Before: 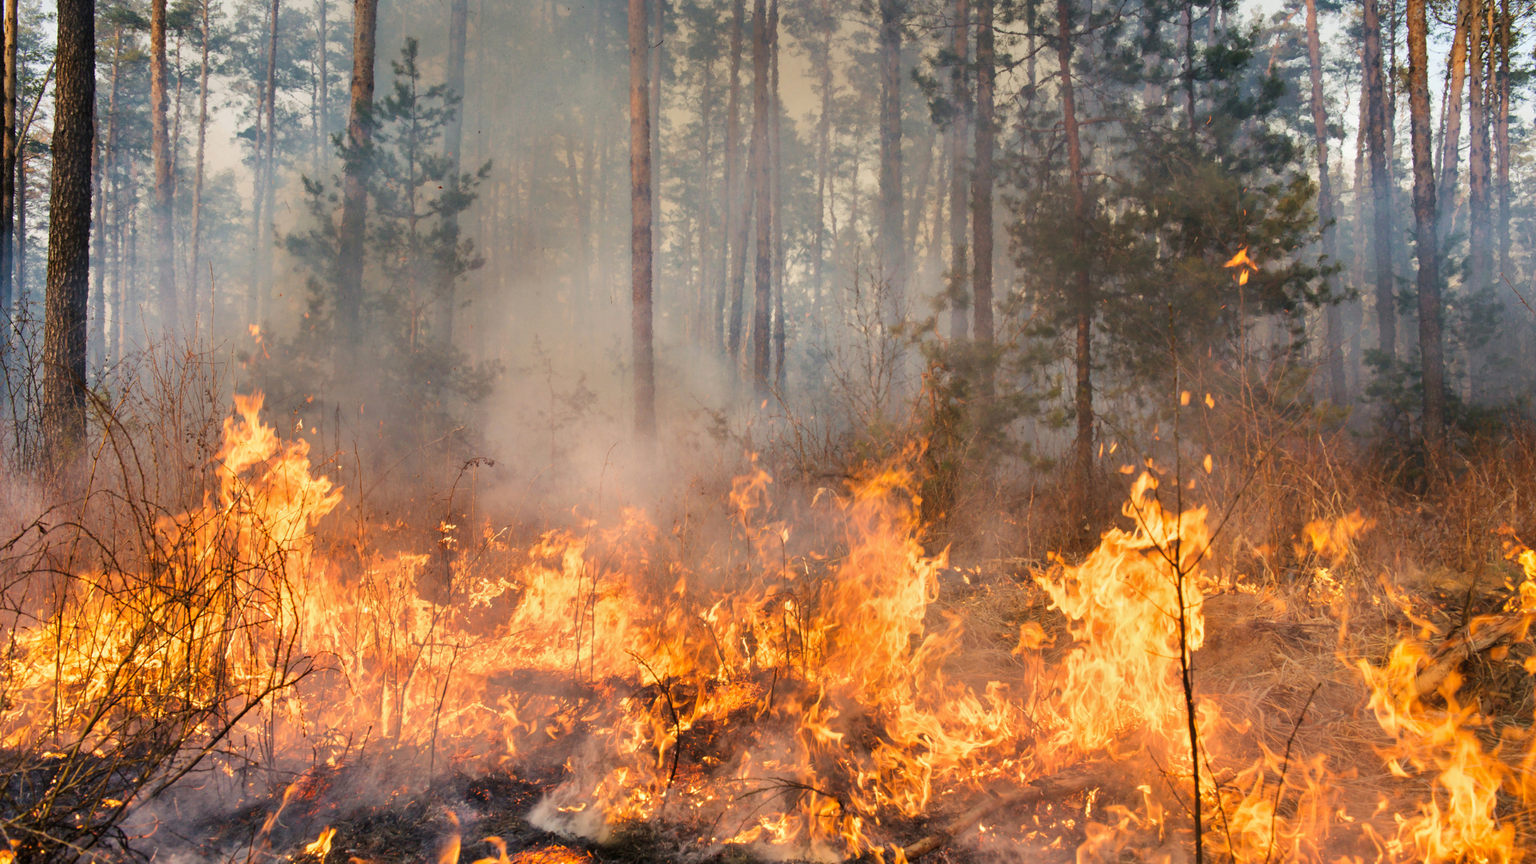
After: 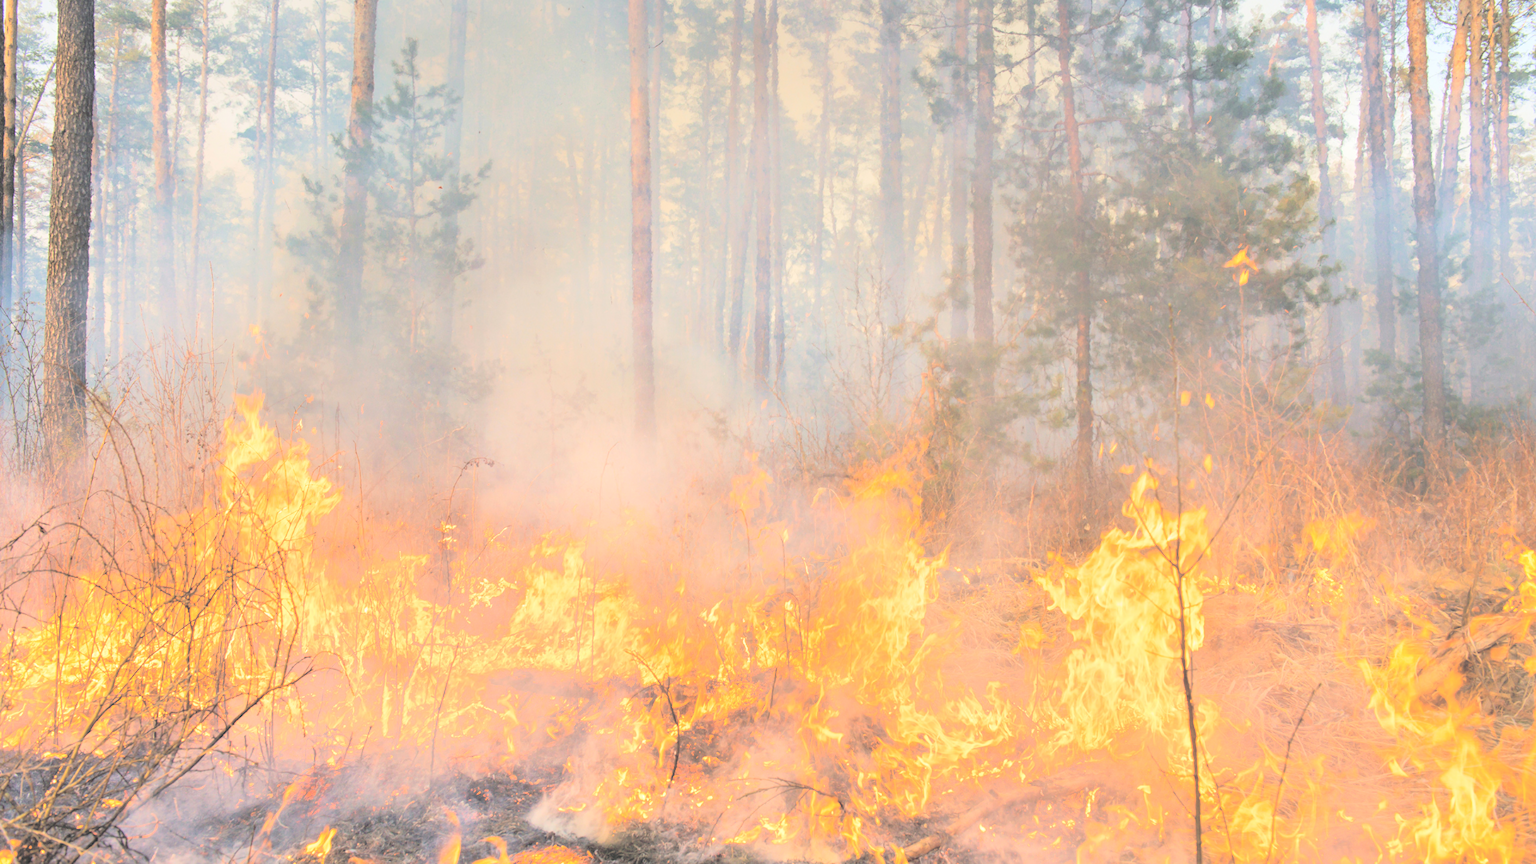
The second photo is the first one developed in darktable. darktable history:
base curve: curves: ch0 [(0, 0) (0.283, 0.295) (1, 1)], preserve colors none
contrast brightness saturation: brightness 1
